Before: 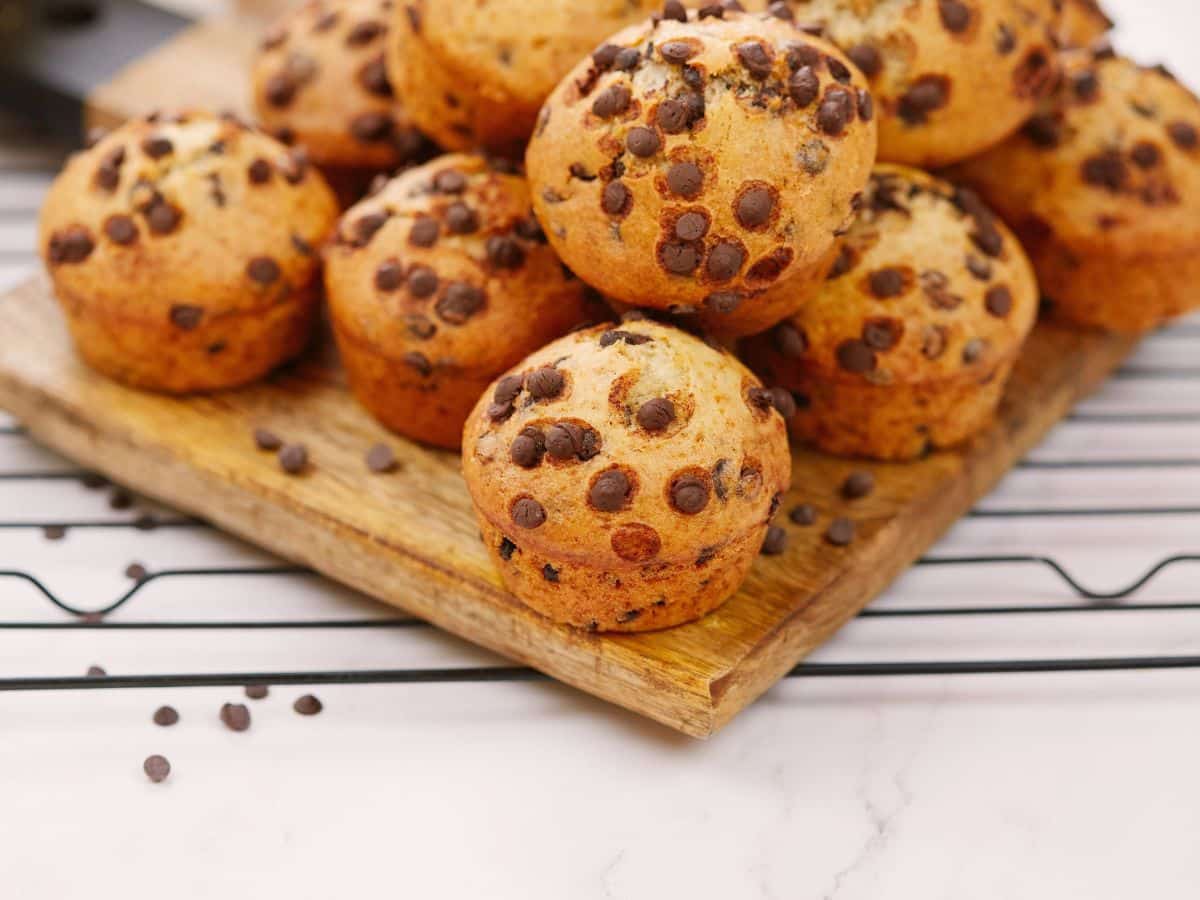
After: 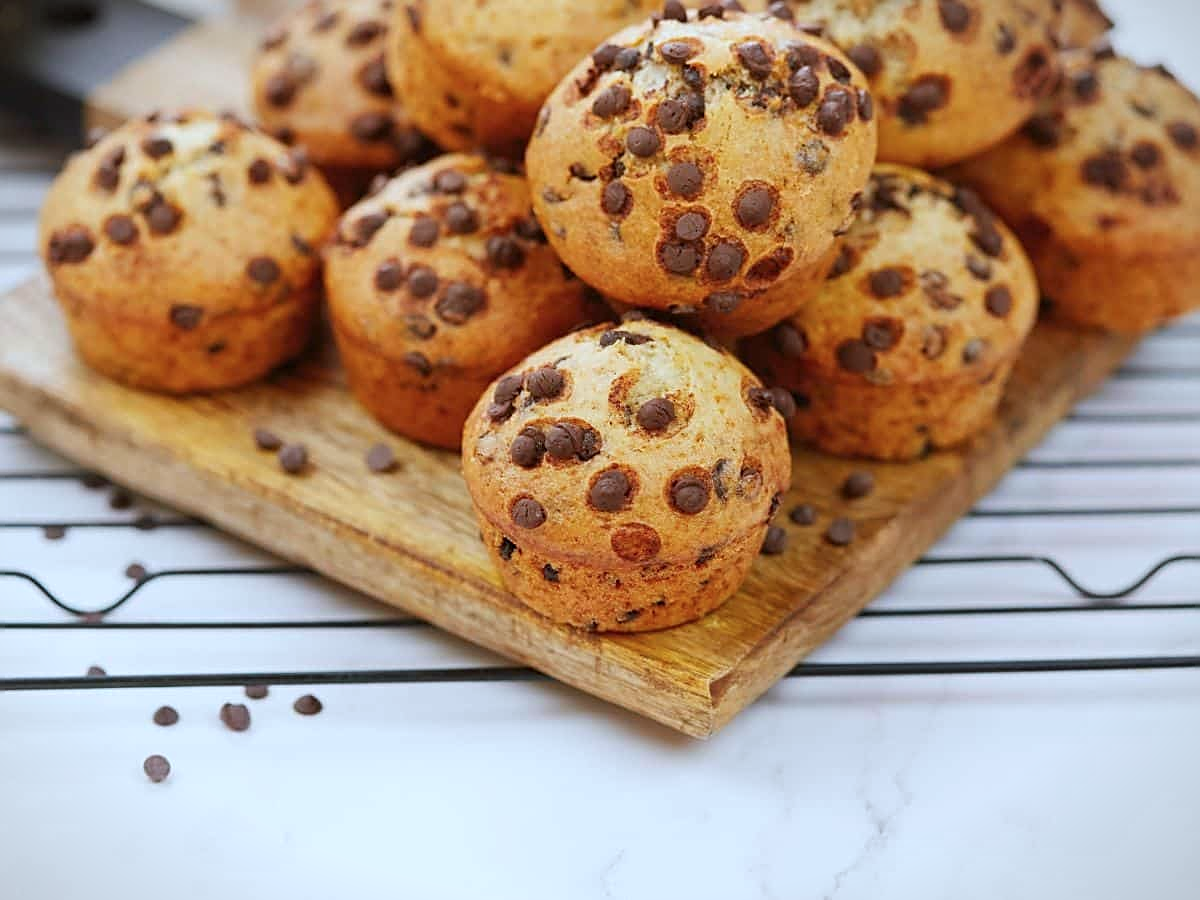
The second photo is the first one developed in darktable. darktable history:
sharpen: on, module defaults
color calibration: illuminant Planckian (black body), x 0.378, y 0.375, temperature 4065 K
vignetting: fall-off start 100%, fall-off radius 64.94%, automatic ratio true, unbound false
